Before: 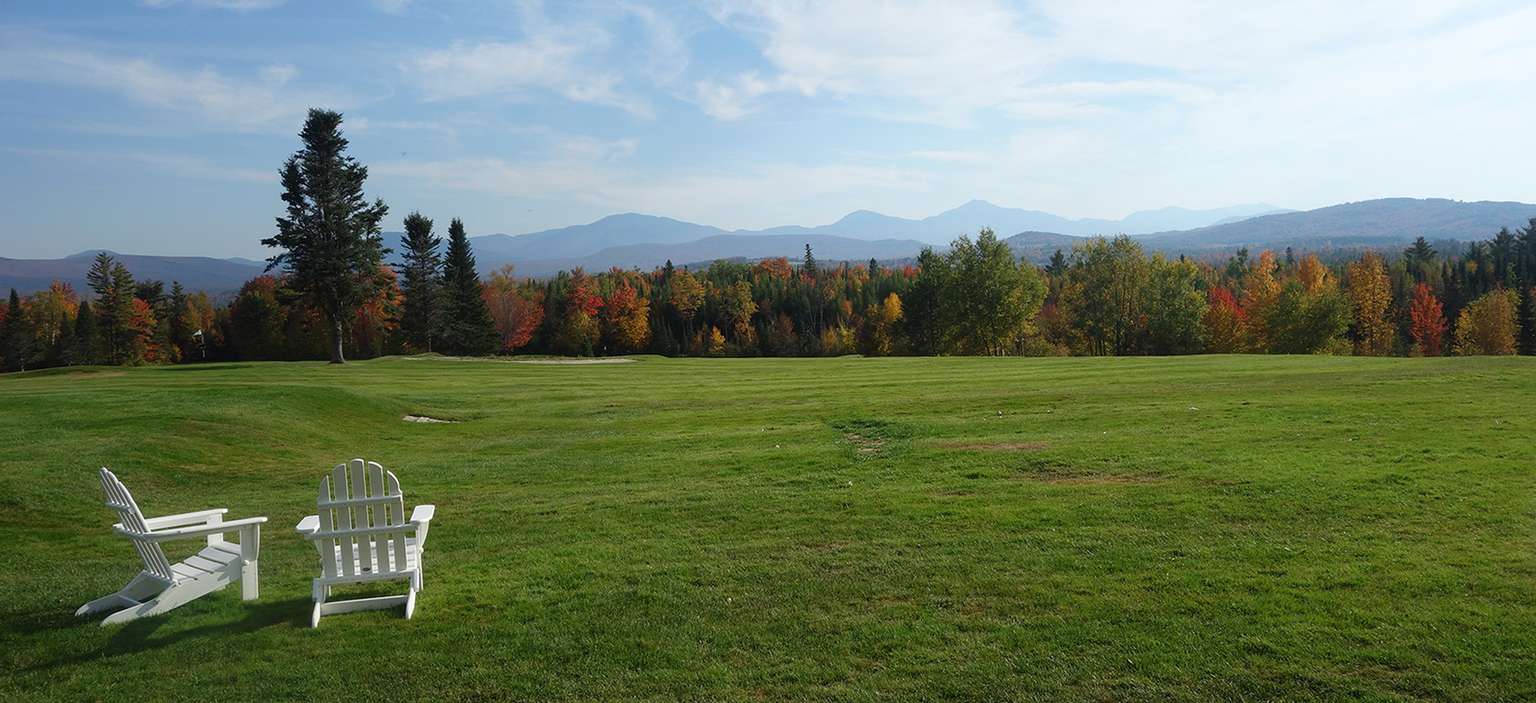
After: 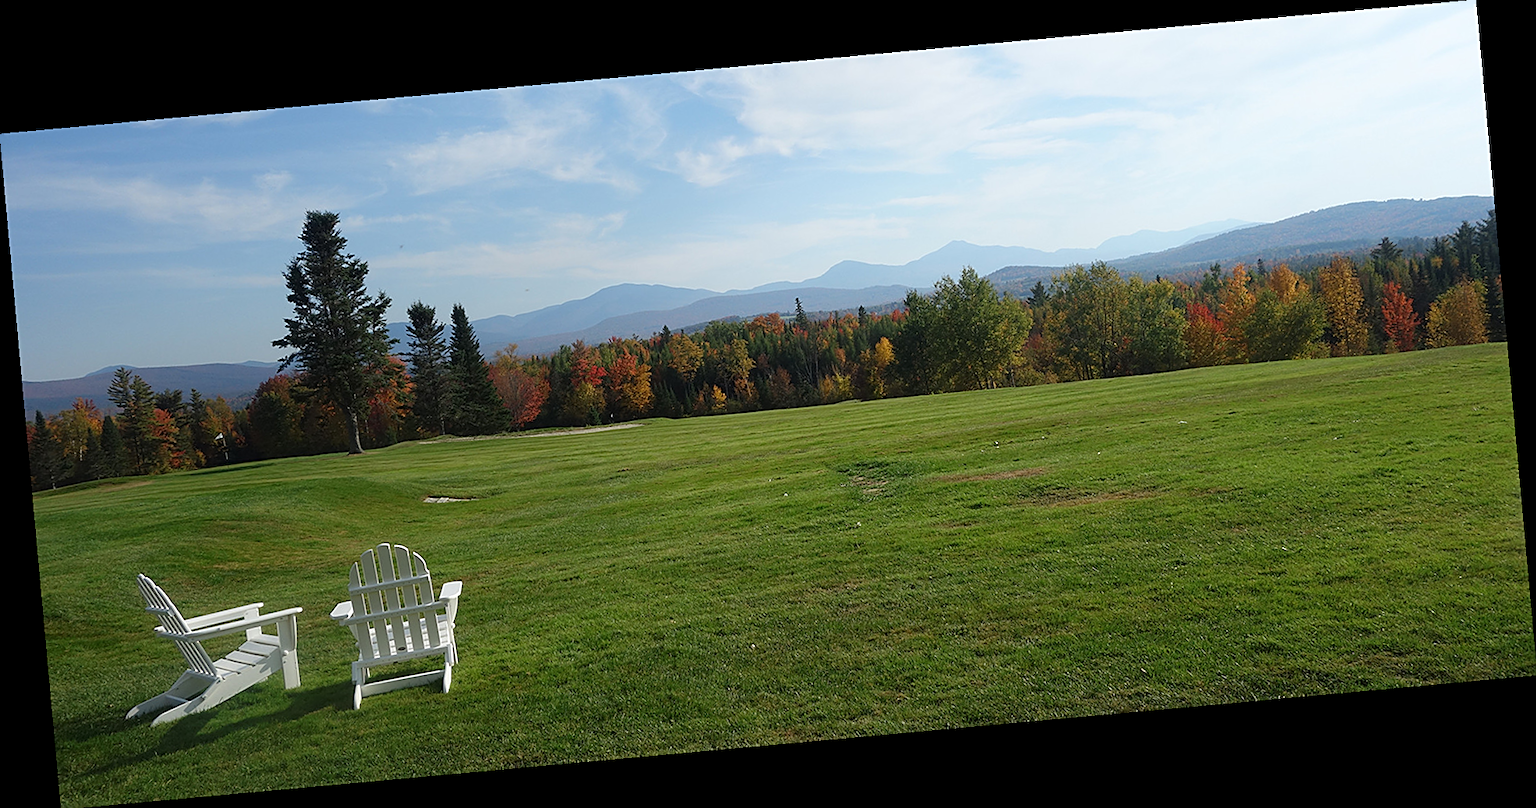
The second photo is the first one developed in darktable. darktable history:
sharpen: on, module defaults
rotate and perspective: rotation -5.2°, automatic cropping off
